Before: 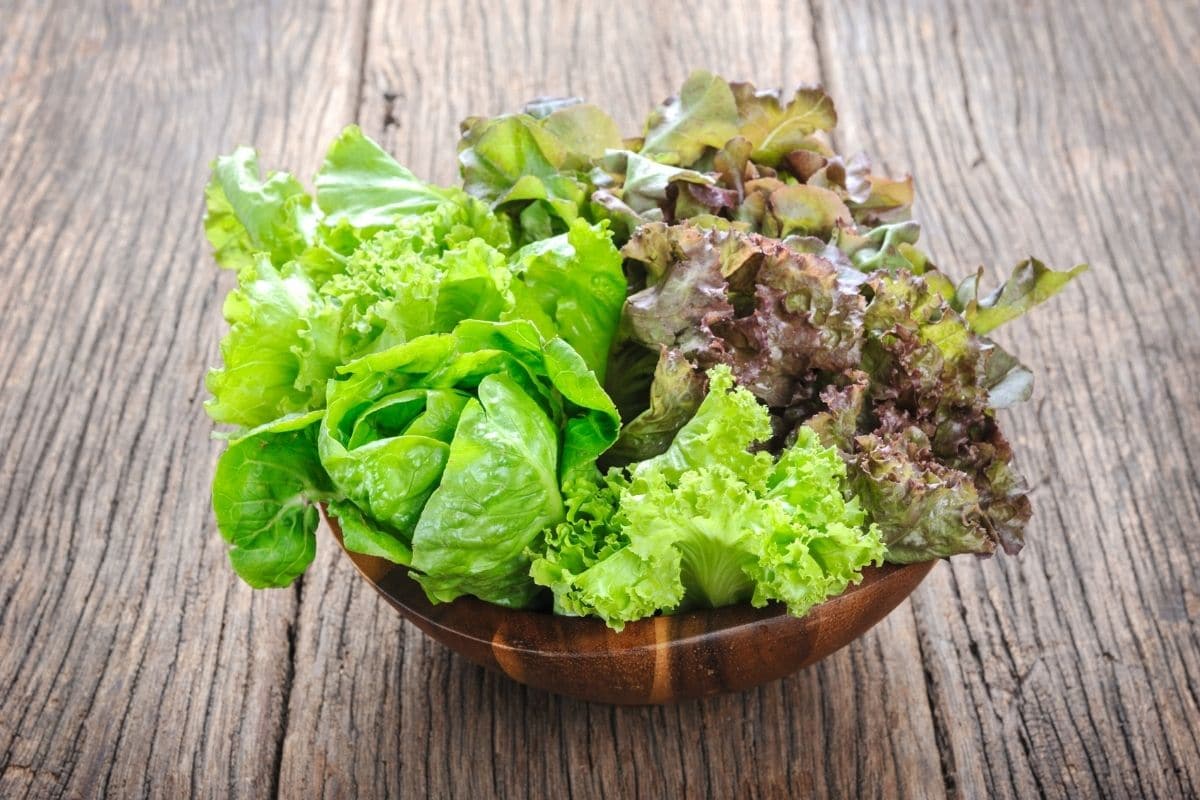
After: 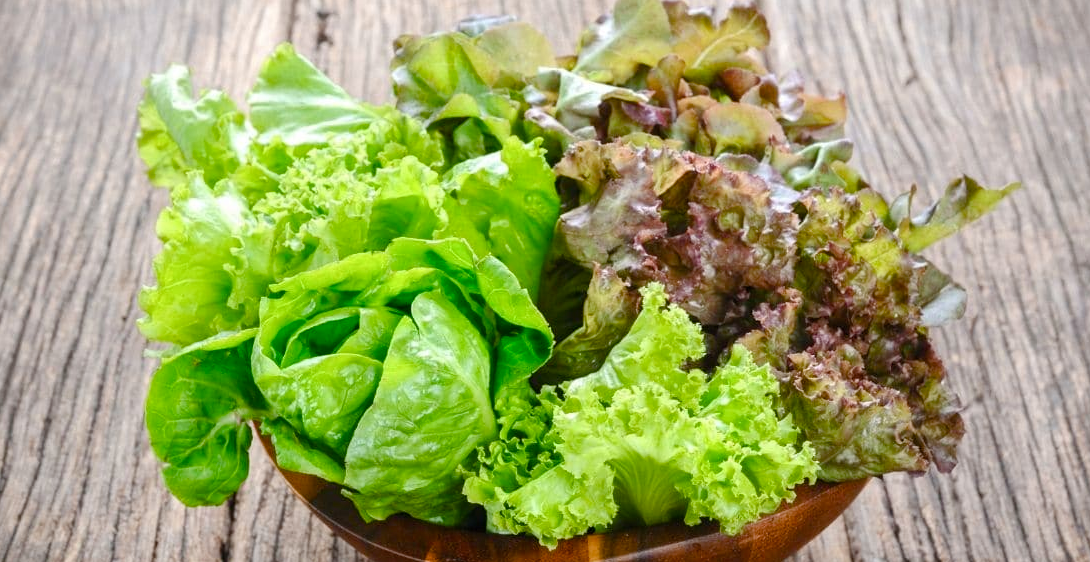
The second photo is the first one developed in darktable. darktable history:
color balance rgb: perceptual saturation grading › global saturation 20%, perceptual saturation grading › highlights -25%, perceptual saturation grading › shadows 50%
crop: left 5.596%, top 10.314%, right 3.534%, bottom 19.395%
